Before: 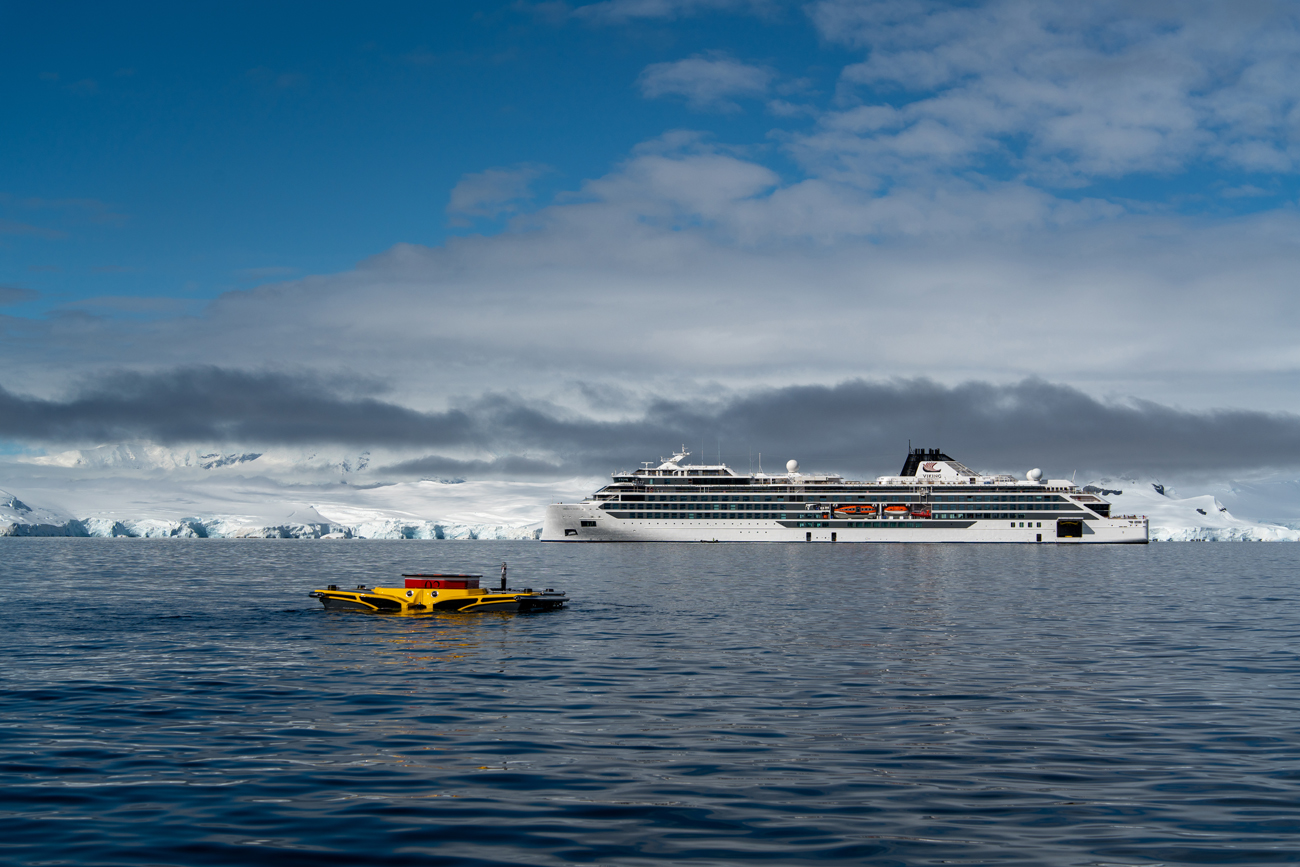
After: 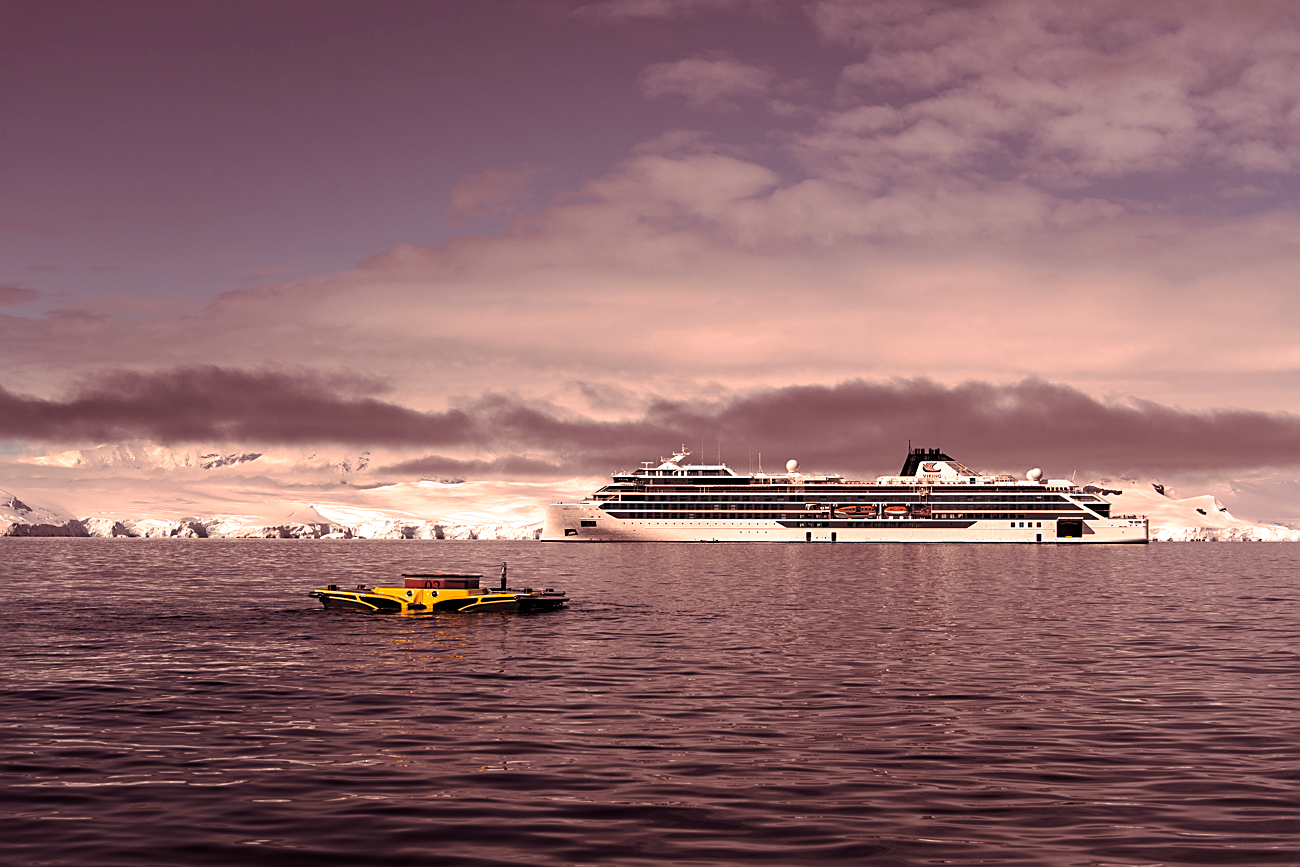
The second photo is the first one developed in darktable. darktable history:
split-toning: on, module defaults
color correction: highlights a* 40, highlights b* 40, saturation 0.69
sharpen: on, module defaults
tone equalizer: -8 EV -0.417 EV, -7 EV -0.389 EV, -6 EV -0.333 EV, -5 EV -0.222 EV, -3 EV 0.222 EV, -2 EV 0.333 EV, -1 EV 0.389 EV, +0 EV 0.417 EV, edges refinement/feathering 500, mask exposure compensation -1.57 EV, preserve details no
